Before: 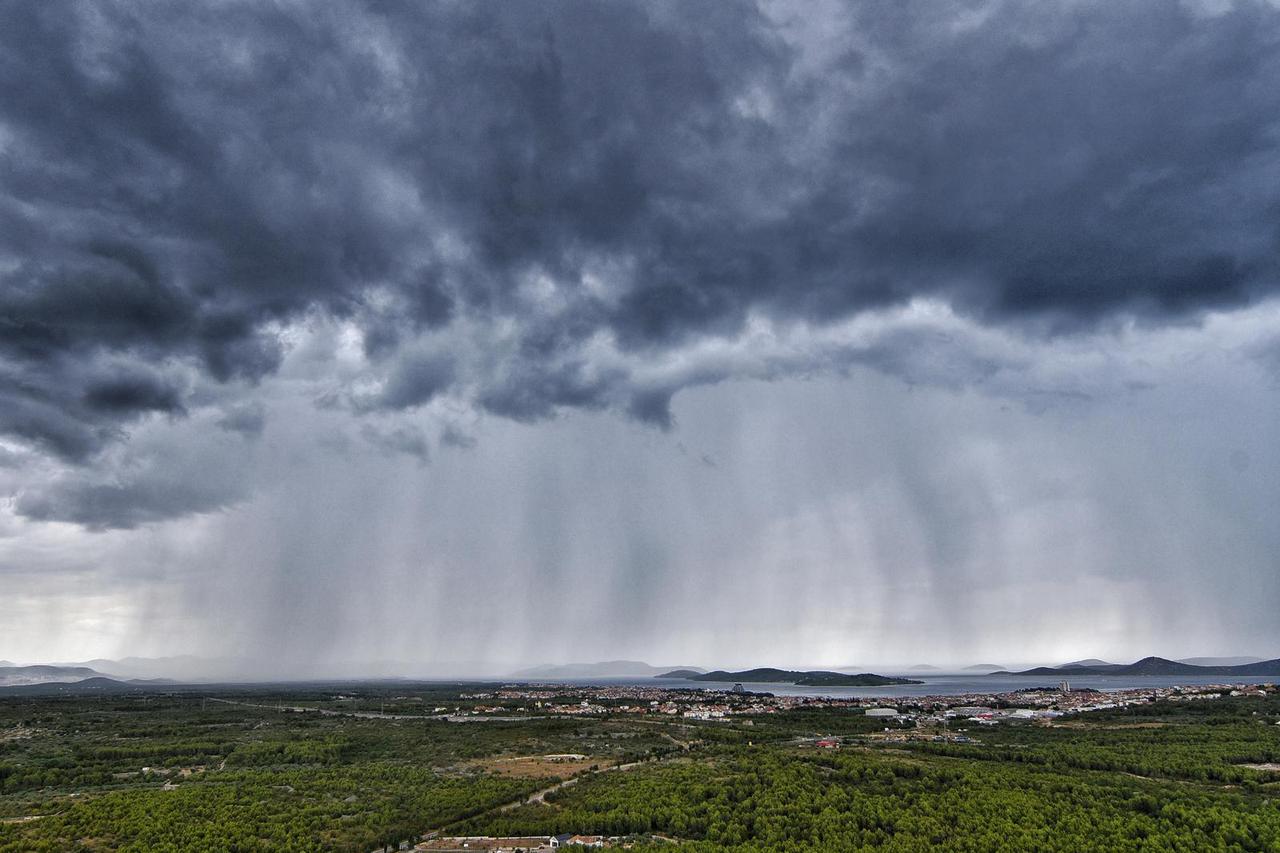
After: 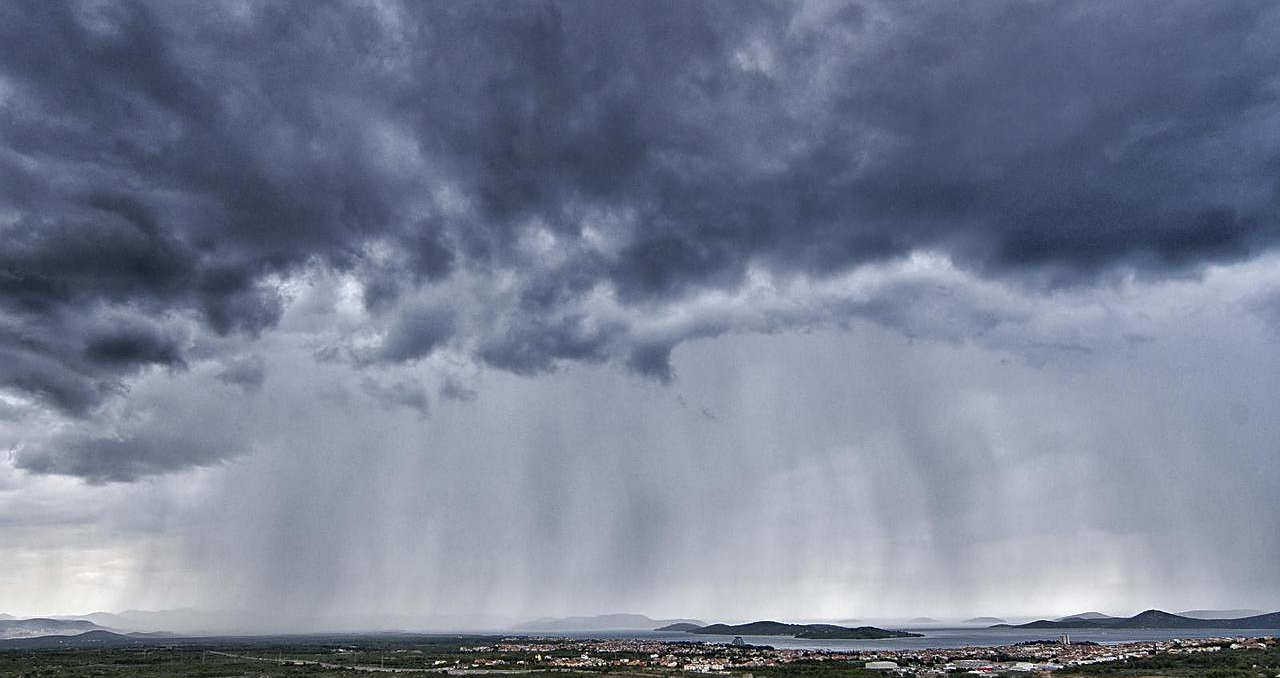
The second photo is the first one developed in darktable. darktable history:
sharpen: on, module defaults
crop and rotate: top 5.659%, bottom 14.837%
